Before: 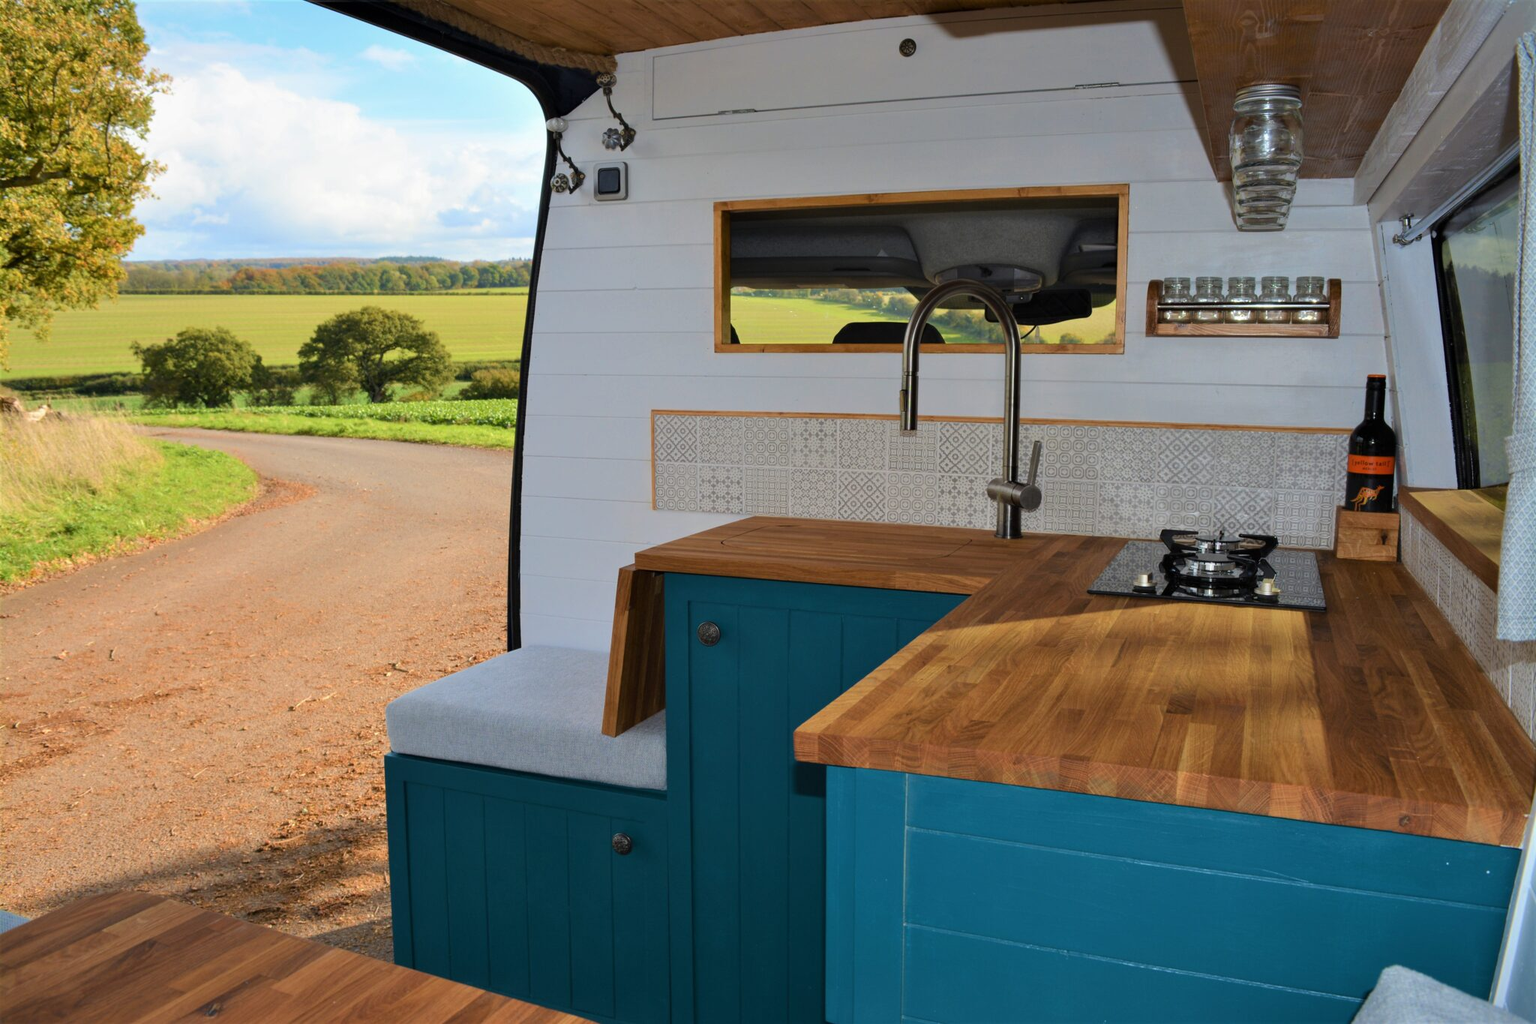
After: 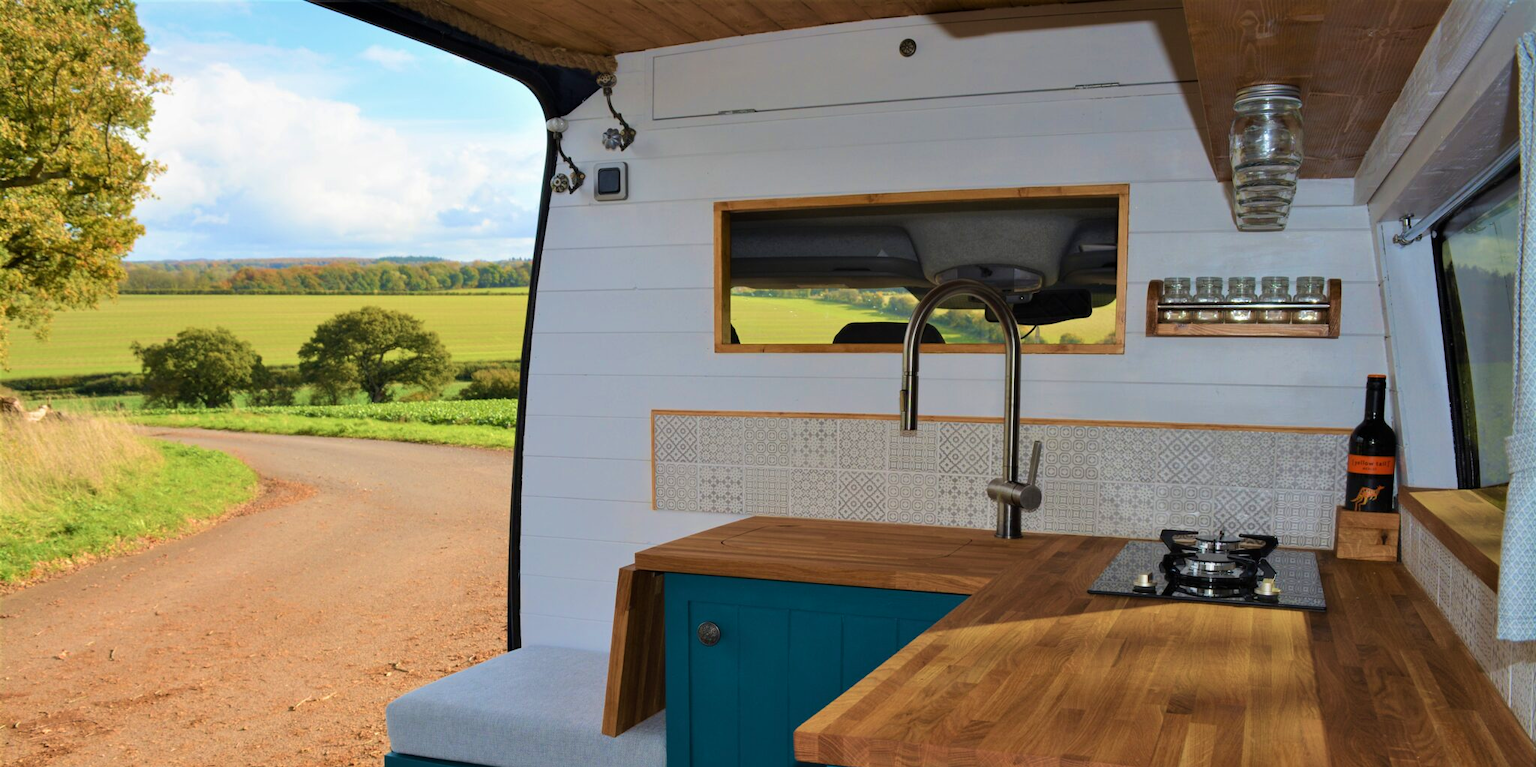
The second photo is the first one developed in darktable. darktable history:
crop: bottom 24.988%
velvia: on, module defaults
